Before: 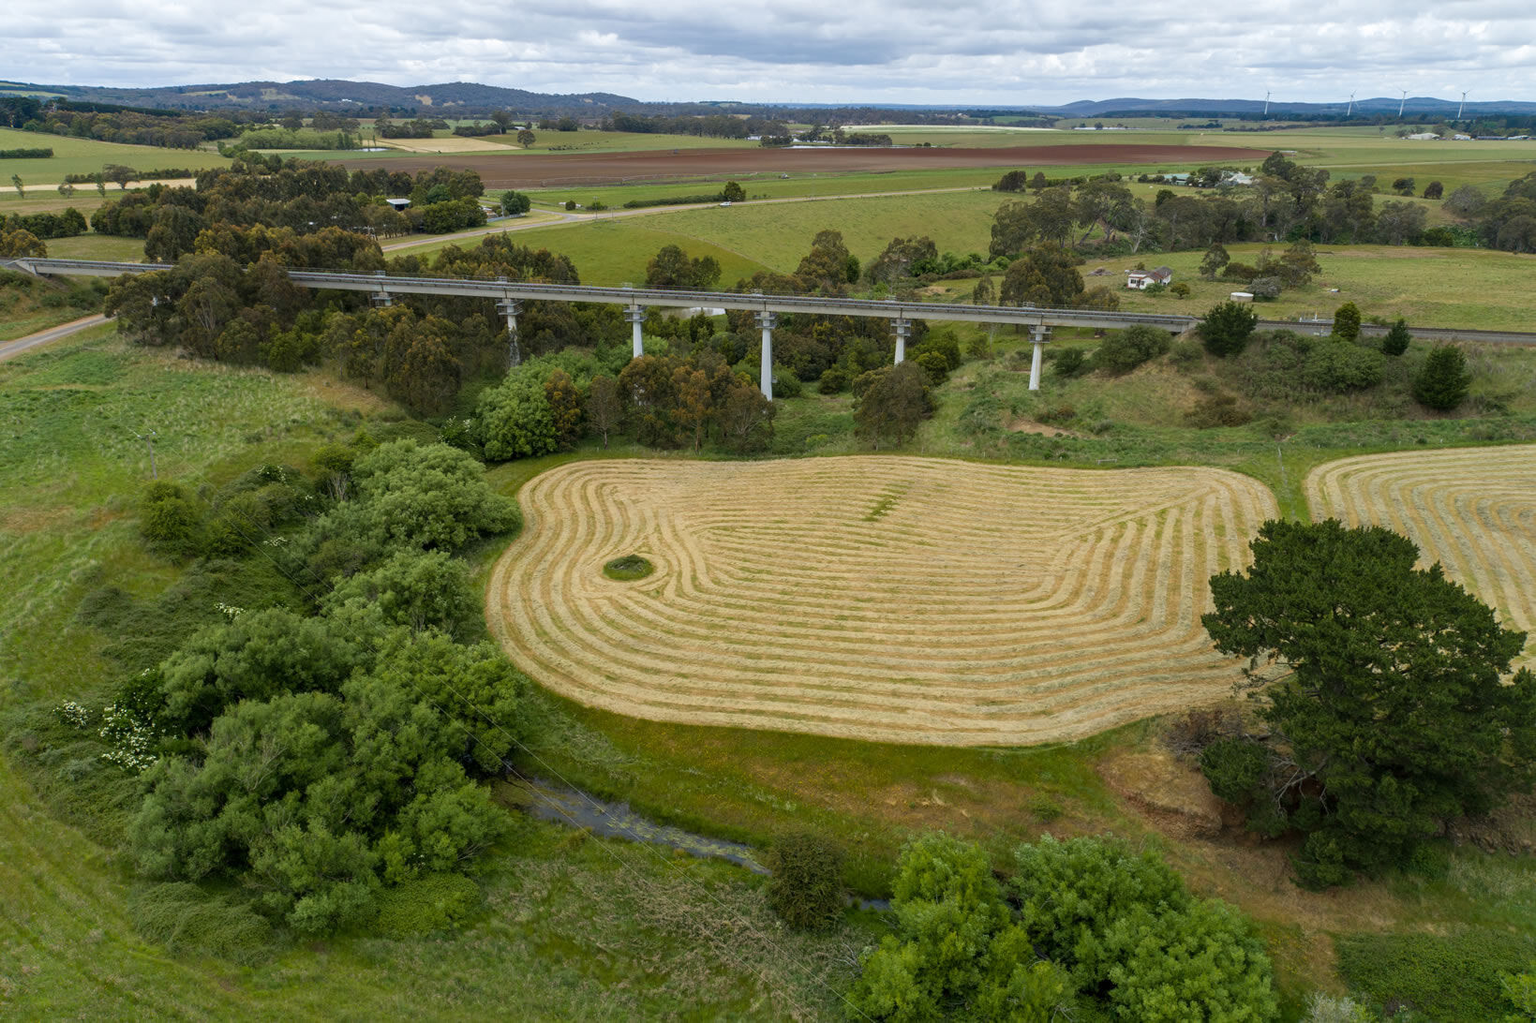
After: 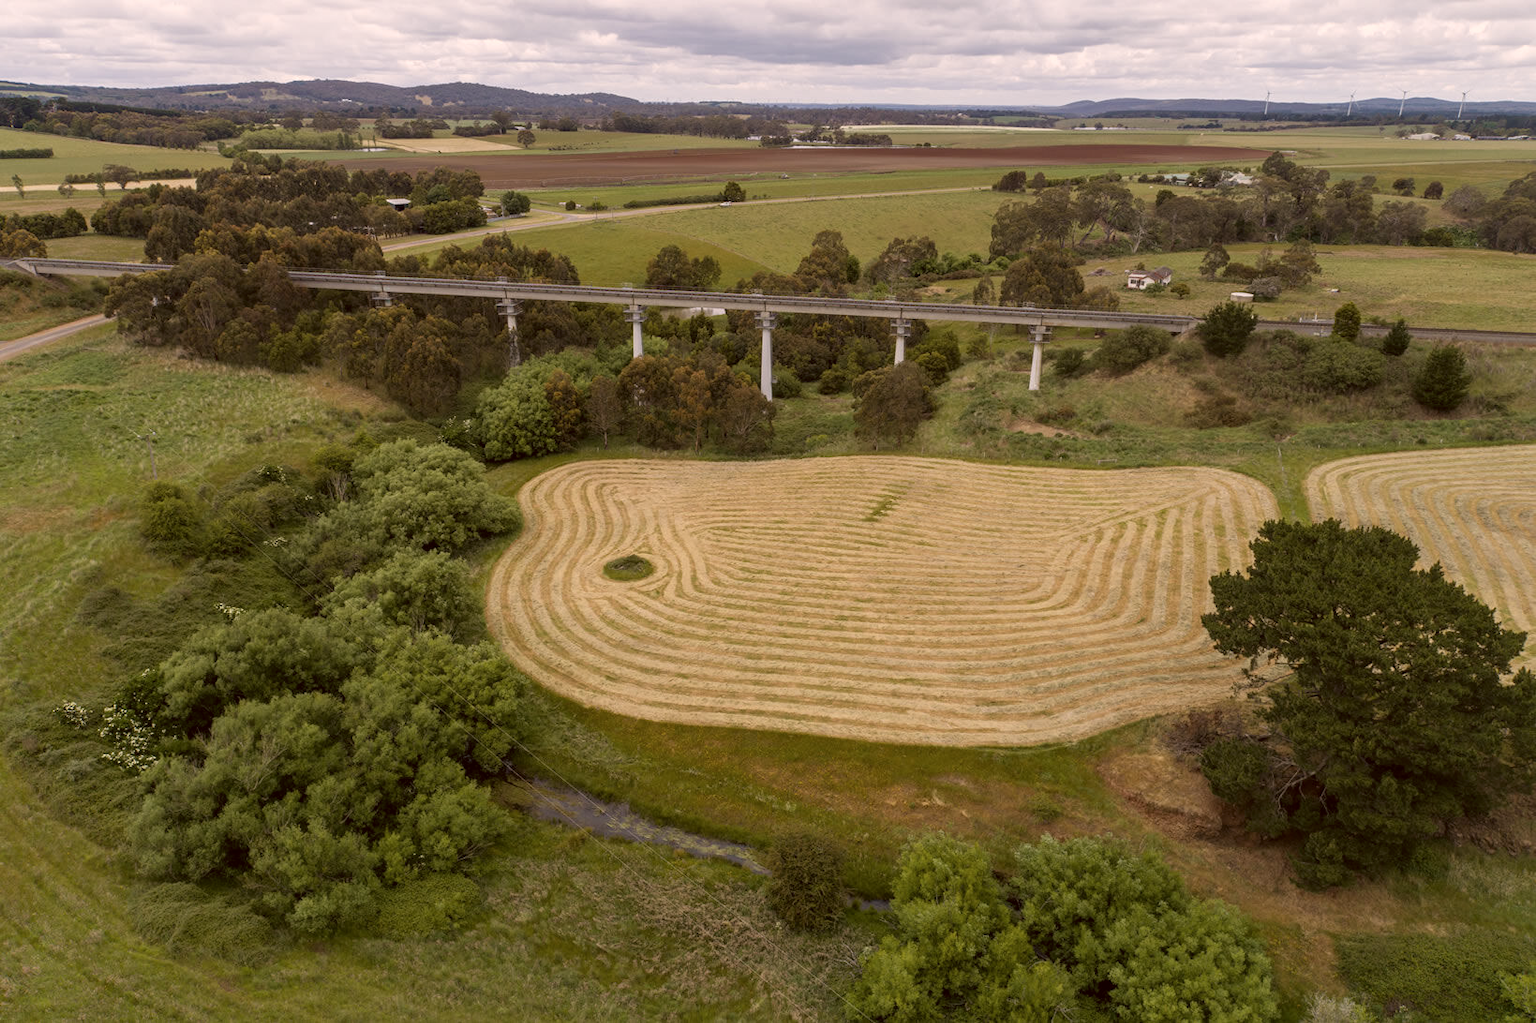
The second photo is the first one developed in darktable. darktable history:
color correction: highlights a* 10.21, highlights b* 9.79, shadows a* 8.61, shadows b* 7.88, saturation 0.8
exposure: exposure -0.064 EV, compensate highlight preservation false
